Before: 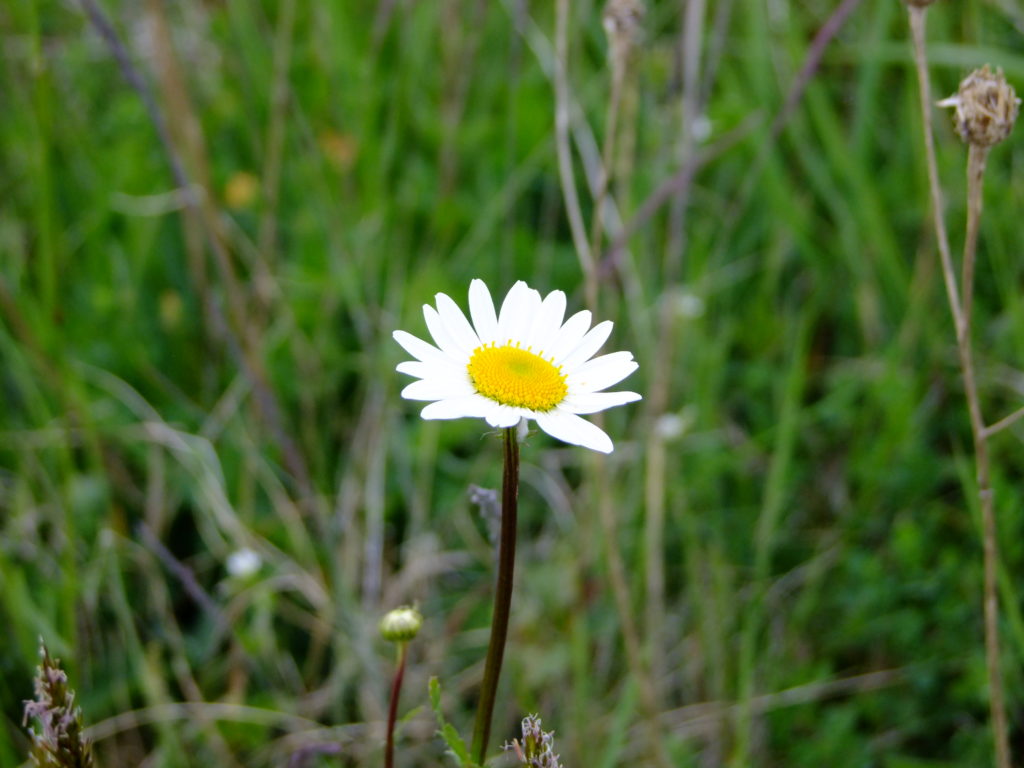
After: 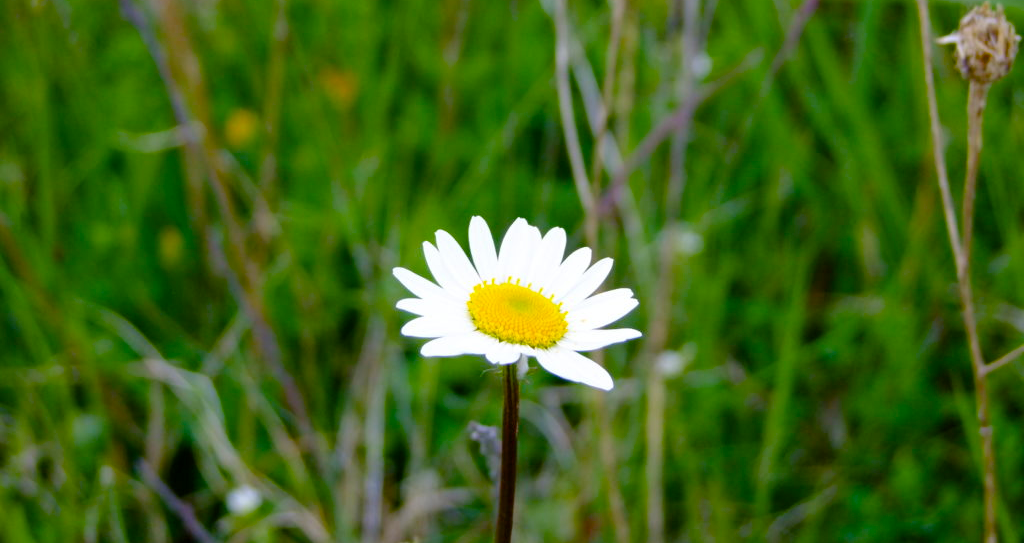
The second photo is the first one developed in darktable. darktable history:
crop and rotate: top 8.293%, bottom 20.996%
color balance rgb: perceptual saturation grading › global saturation 35%, perceptual saturation grading › highlights -25%, perceptual saturation grading › shadows 50%
